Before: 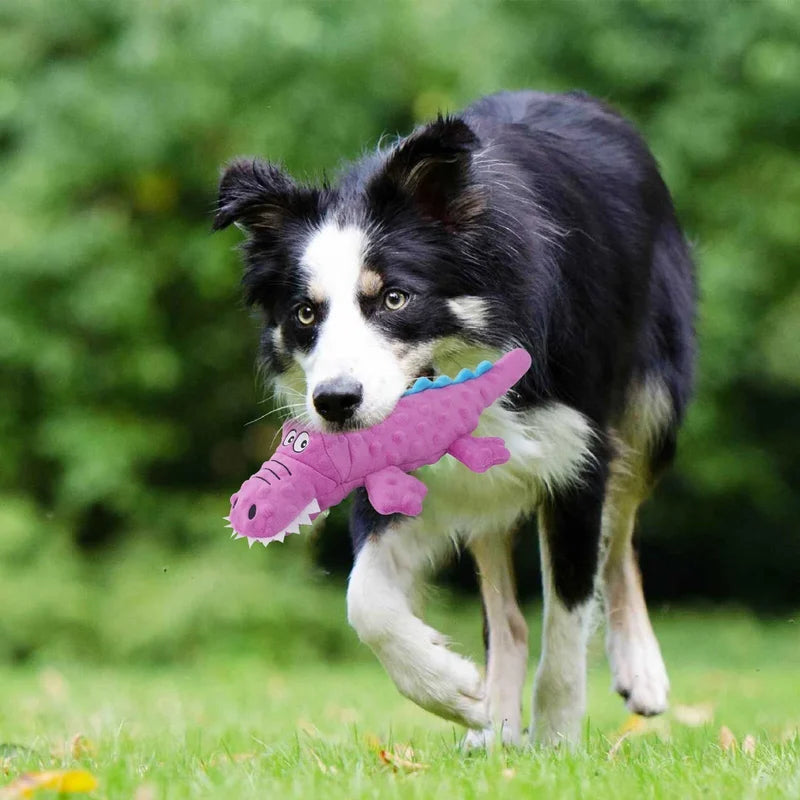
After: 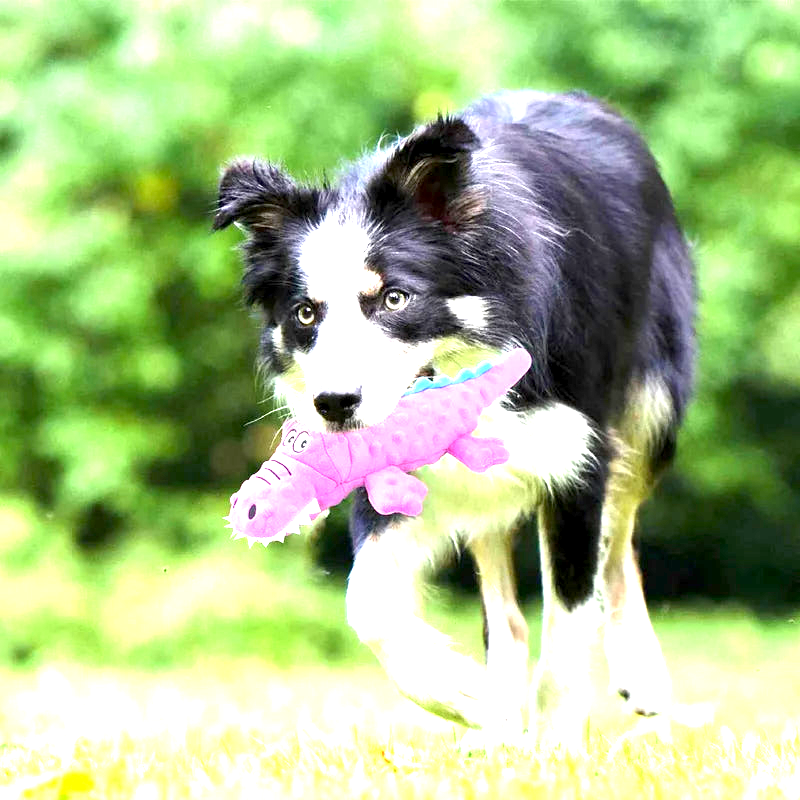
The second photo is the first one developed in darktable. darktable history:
exposure: black level correction 0.002, exposure 2 EV, compensate highlight preservation false
